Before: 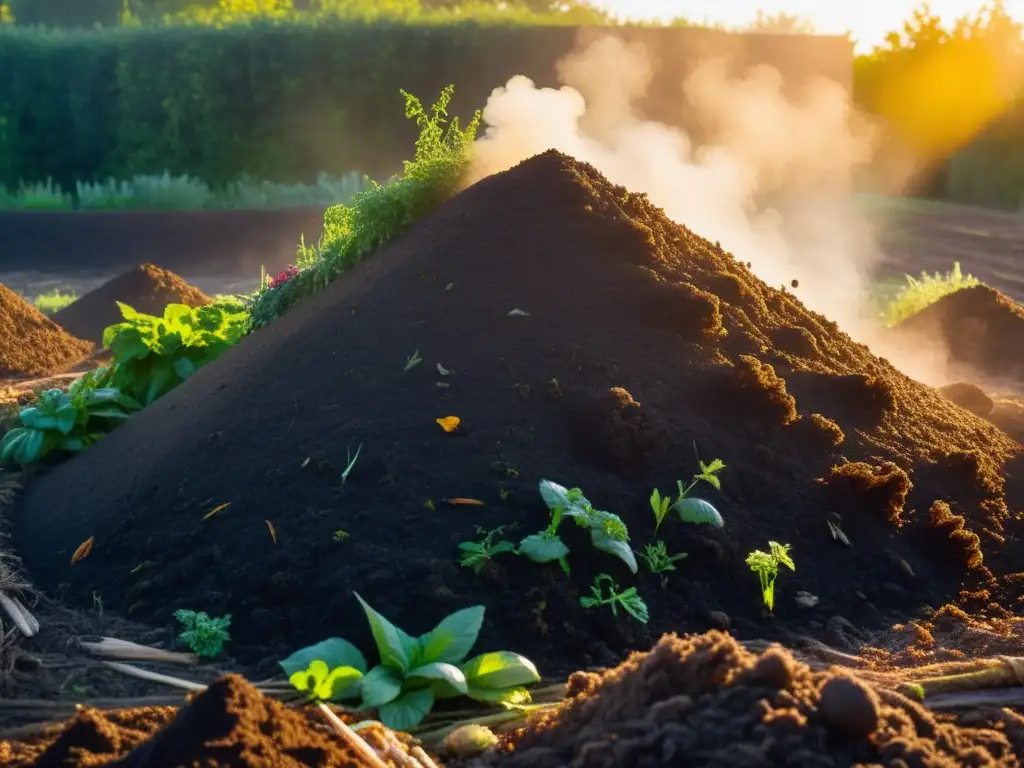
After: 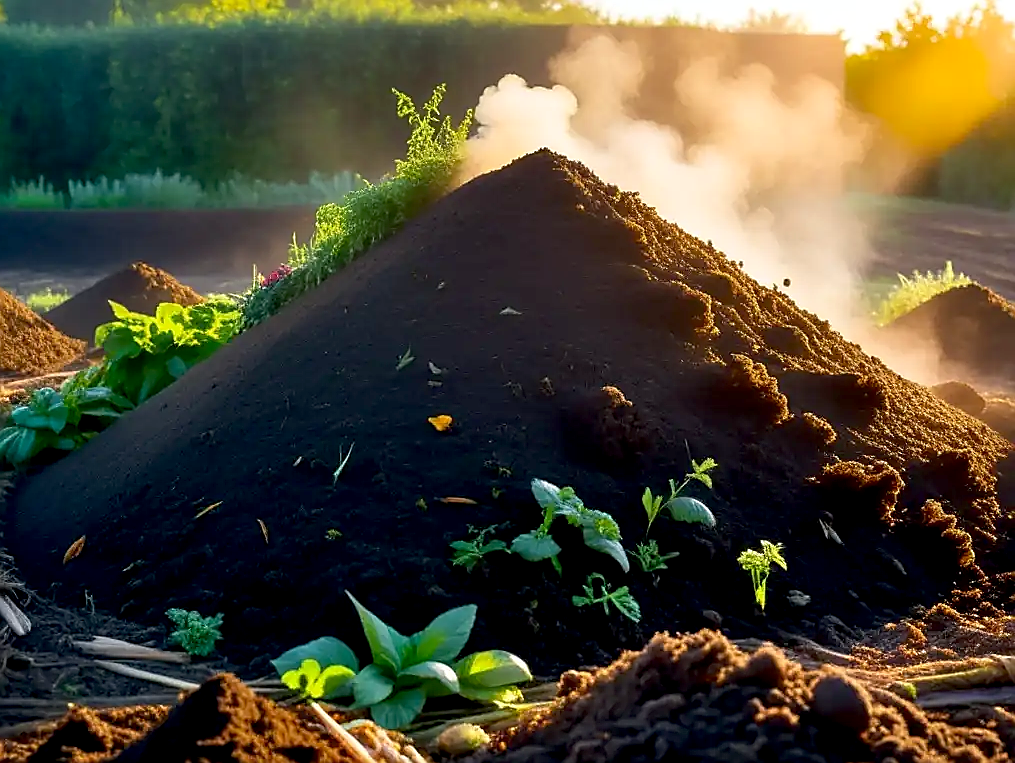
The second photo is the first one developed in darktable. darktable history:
exposure: black level correction 0.009, exposure 0.114 EV, compensate highlight preservation false
sharpen: radius 1.355, amount 1.256, threshold 0.832
crop and rotate: left 0.824%, top 0.232%, bottom 0.4%
